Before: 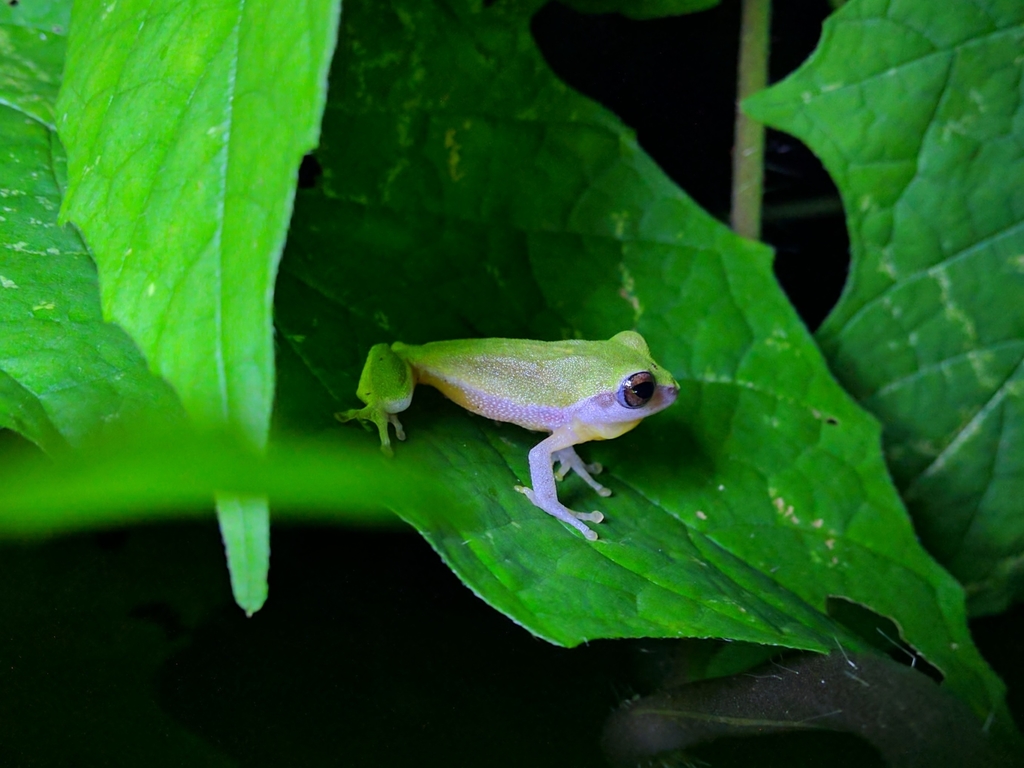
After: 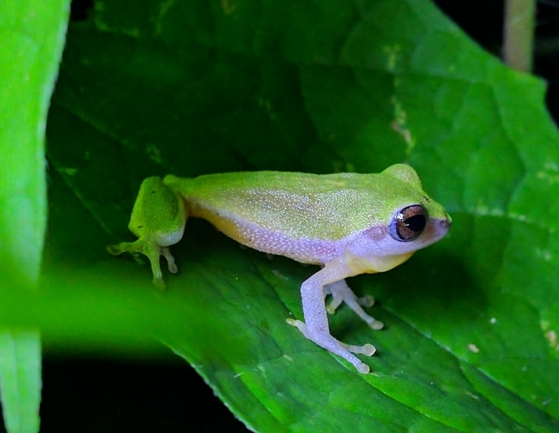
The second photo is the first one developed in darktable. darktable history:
crop and rotate: left 22.304%, top 21.758%, right 23.013%, bottom 21.762%
